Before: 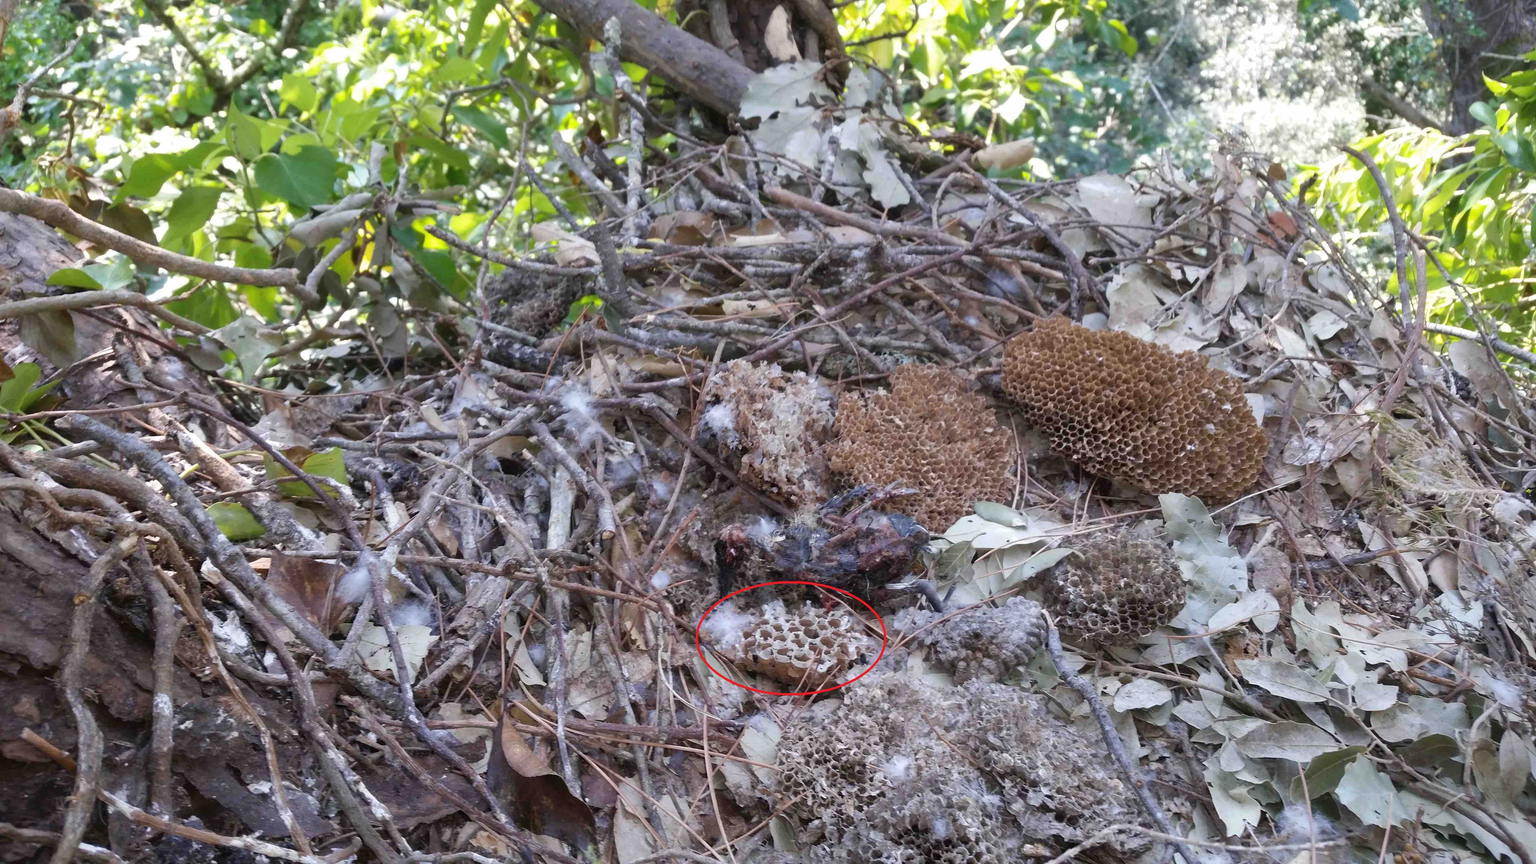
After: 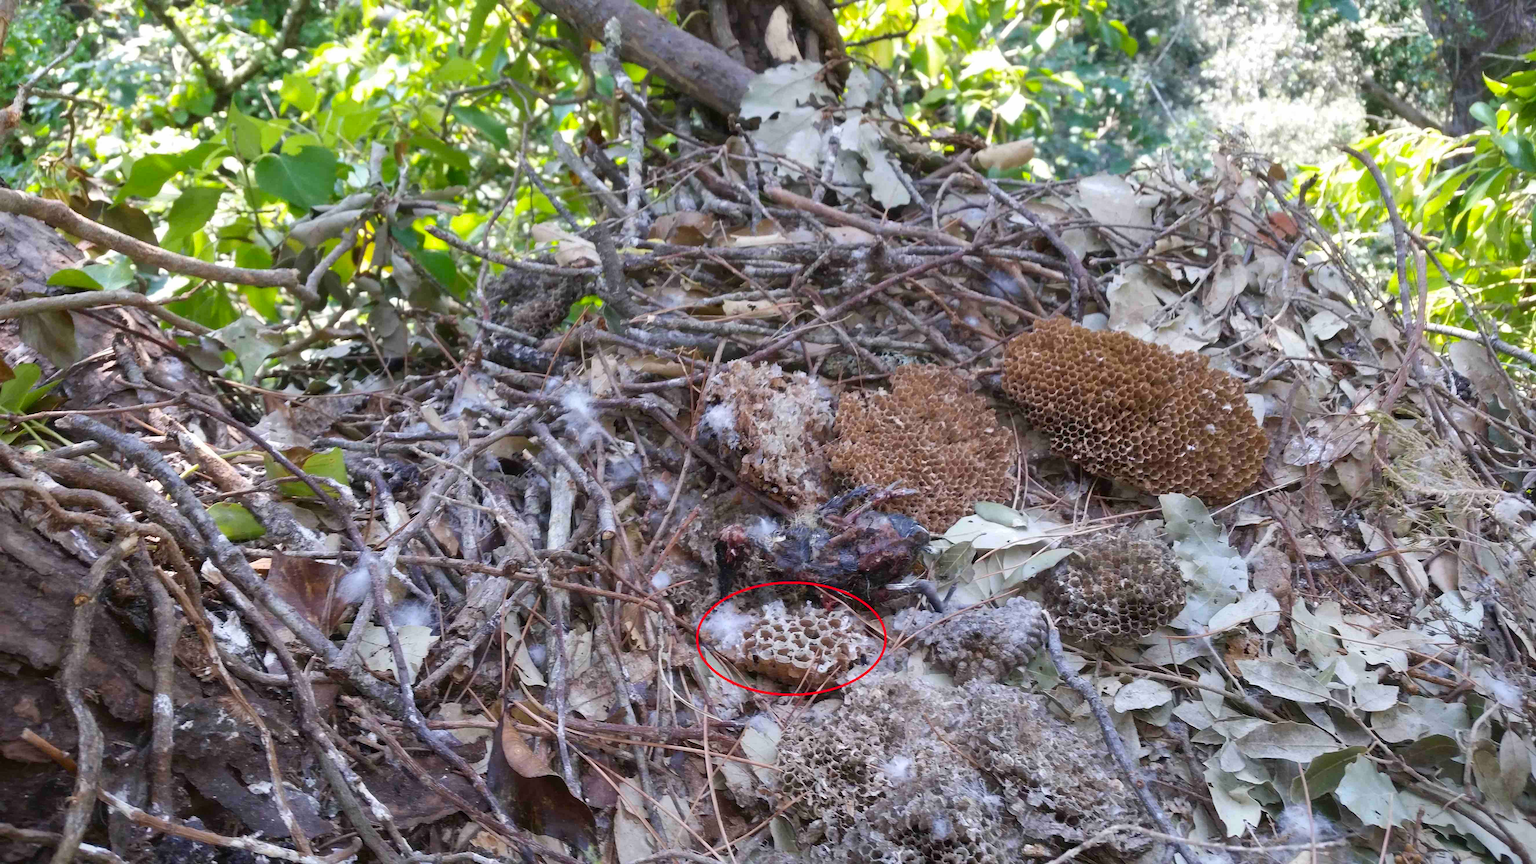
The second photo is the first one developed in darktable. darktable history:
contrast brightness saturation: contrast 0.081, saturation 0.202
